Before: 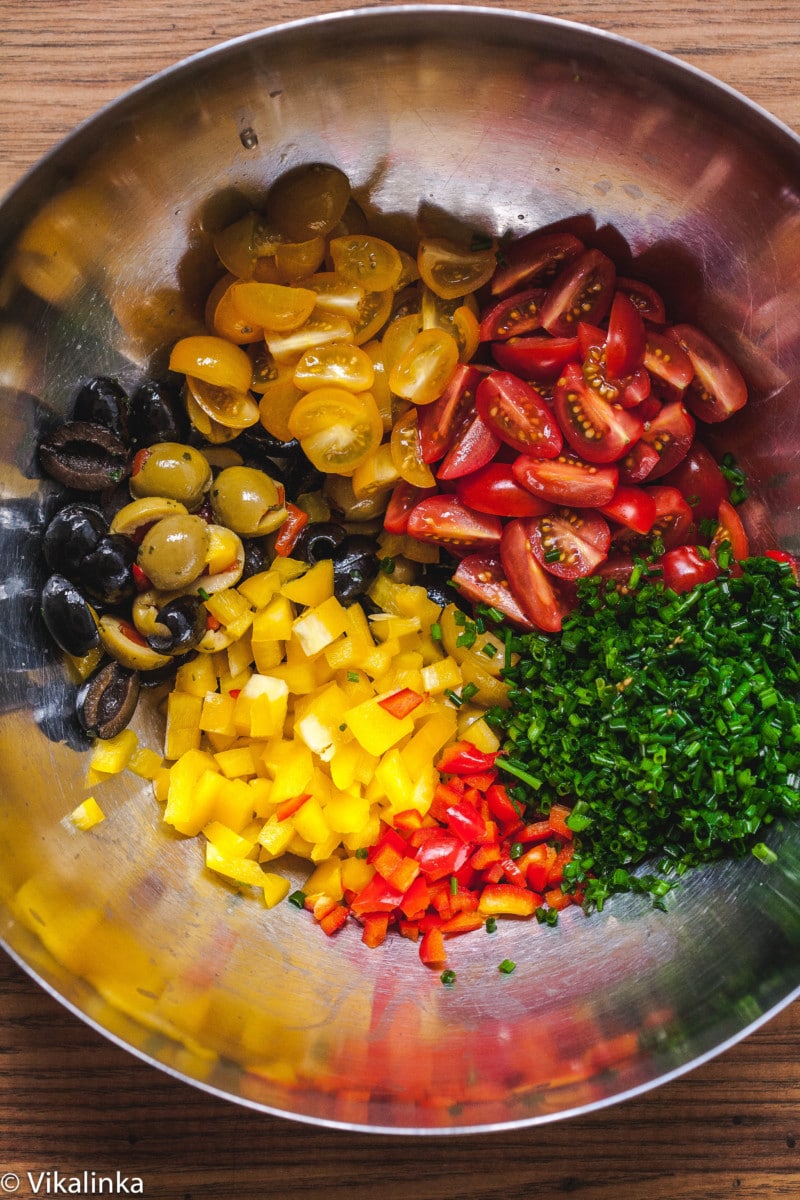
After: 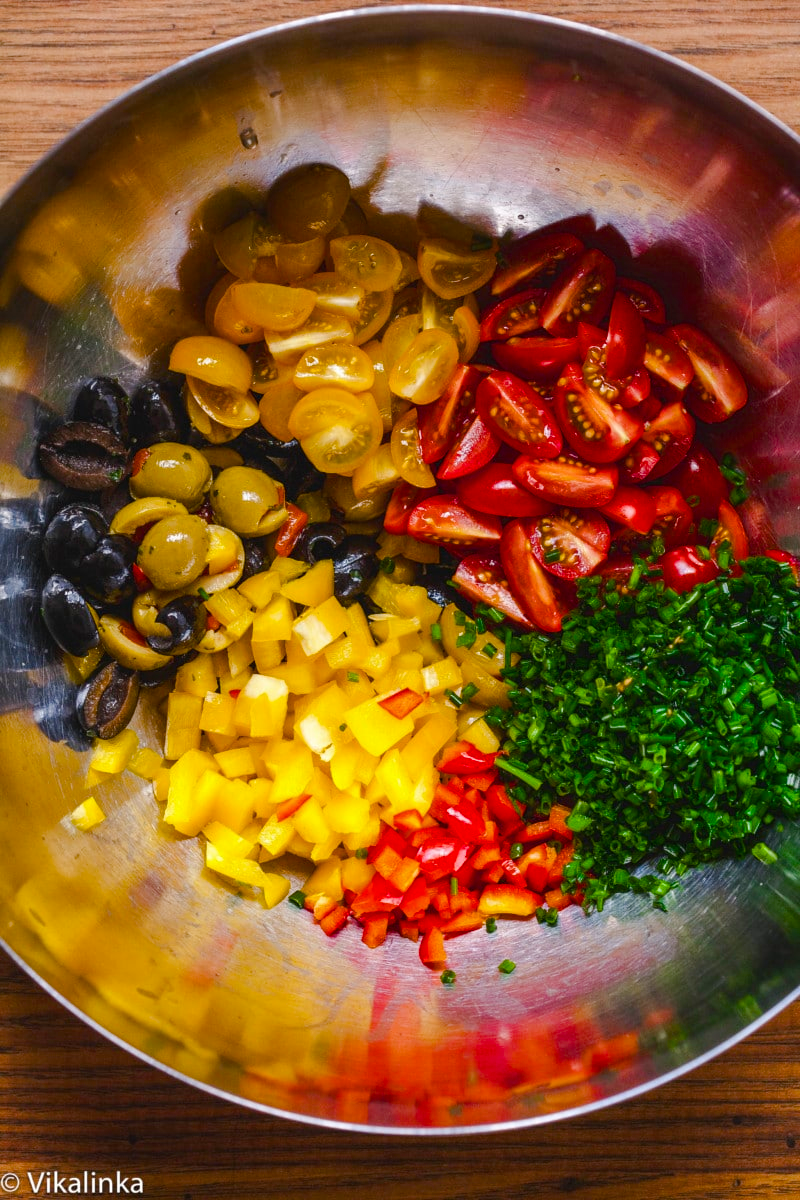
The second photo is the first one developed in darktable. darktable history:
color balance rgb: perceptual saturation grading › global saturation 27.694%, perceptual saturation grading › highlights -24.749%, perceptual saturation grading › mid-tones 24.937%, perceptual saturation grading › shadows 49.423%
